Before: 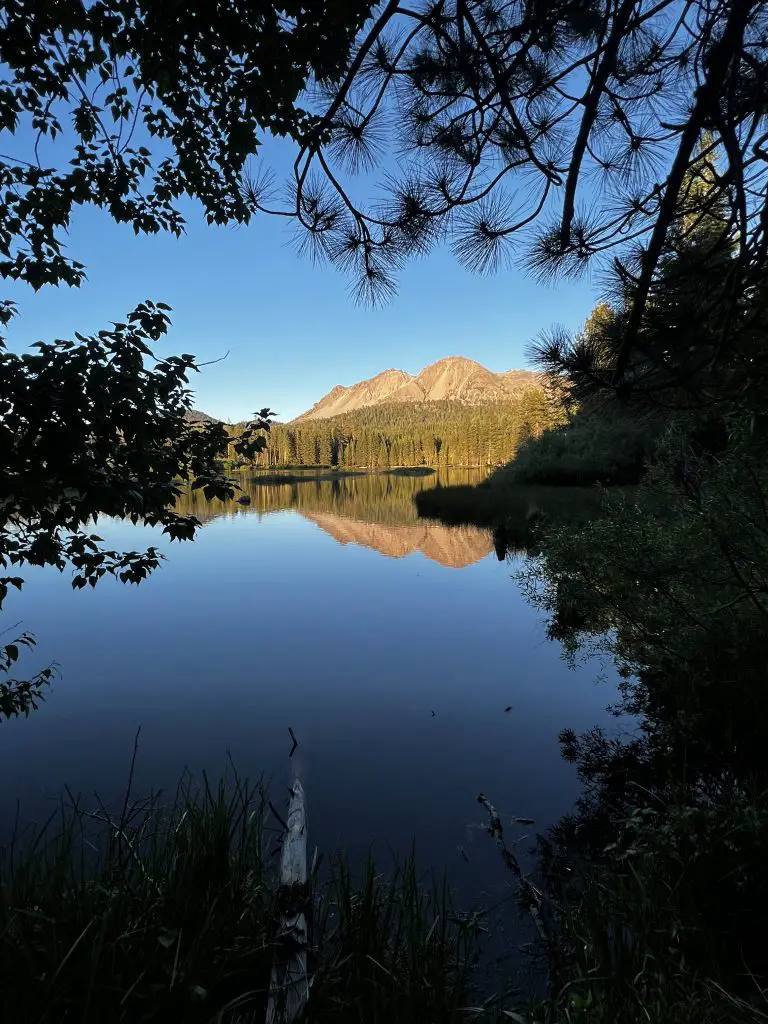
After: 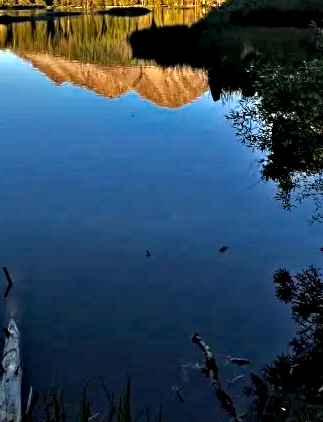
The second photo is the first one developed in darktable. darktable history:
color zones: curves: ch0 [(0, 0.425) (0.143, 0.422) (0.286, 0.42) (0.429, 0.419) (0.571, 0.419) (0.714, 0.42) (0.857, 0.422) (1, 0.425)]; ch1 [(0, 0.666) (0.143, 0.669) (0.286, 0.671) (0.429, 0.67) (0.571, 0.67) (0.714, 0.67) (0.857, 0.67) (1, 0.666)]
crop: left 37.21%, top 45.011%, right 20.605%, bottom 13.698%
contrast equalizer: octaves 7, y [[0.48, 0.654, 0.731, 0.706, 0.772, 0.382], [0.55 ×6], [0 ×6], [0 ×6], [0 ×6]]
